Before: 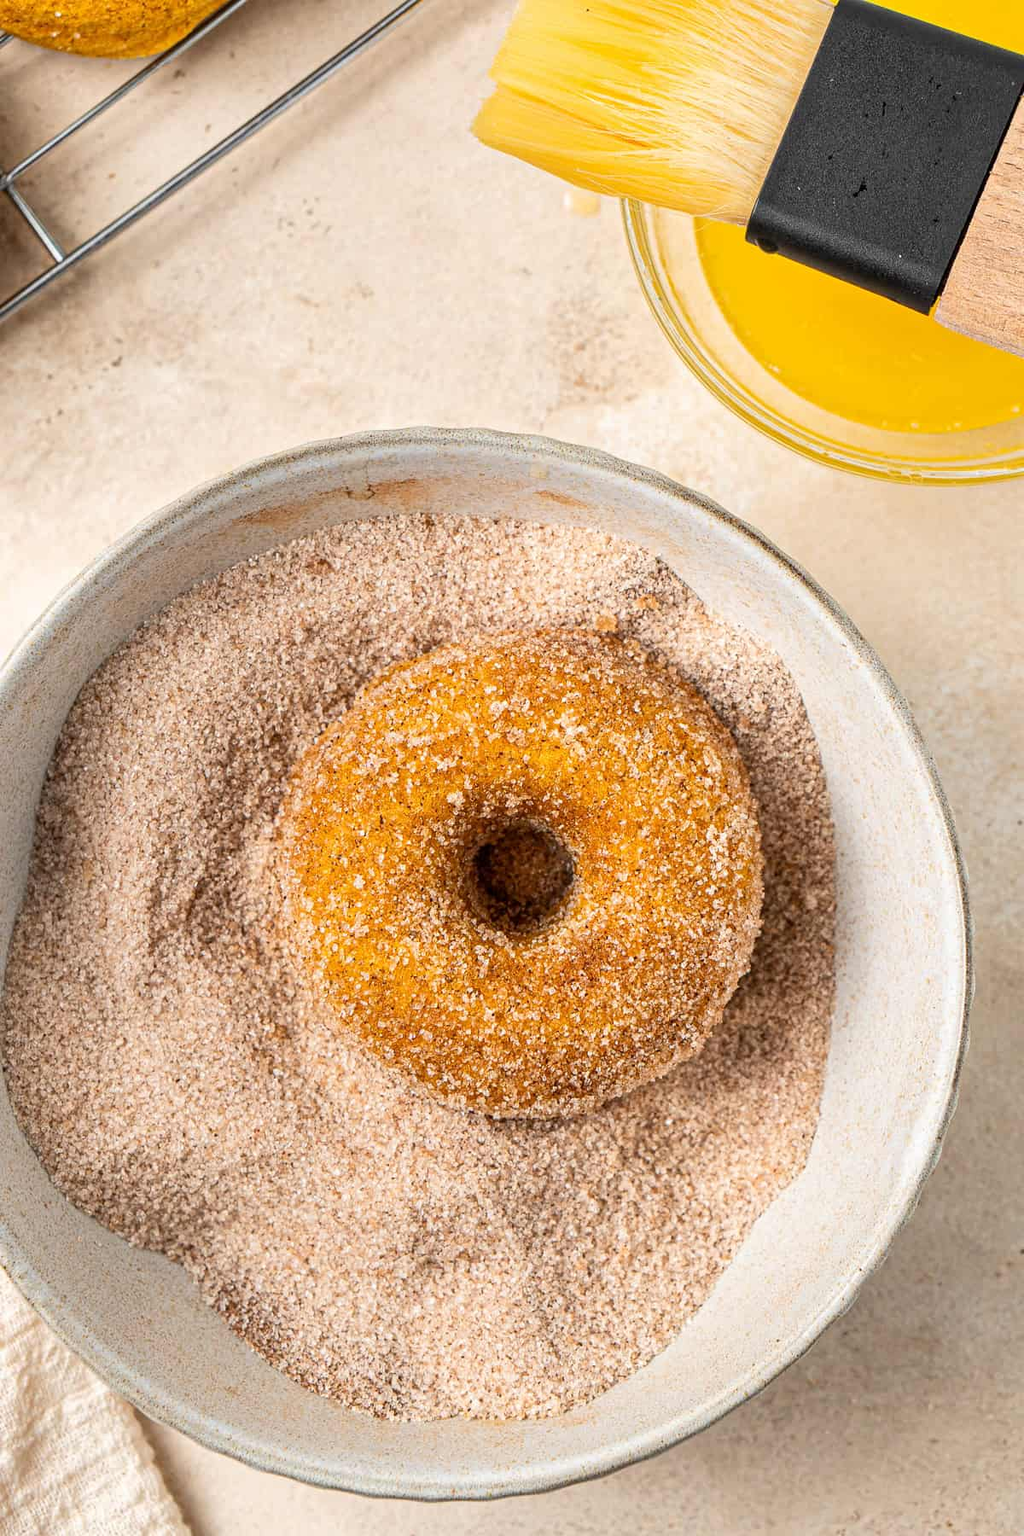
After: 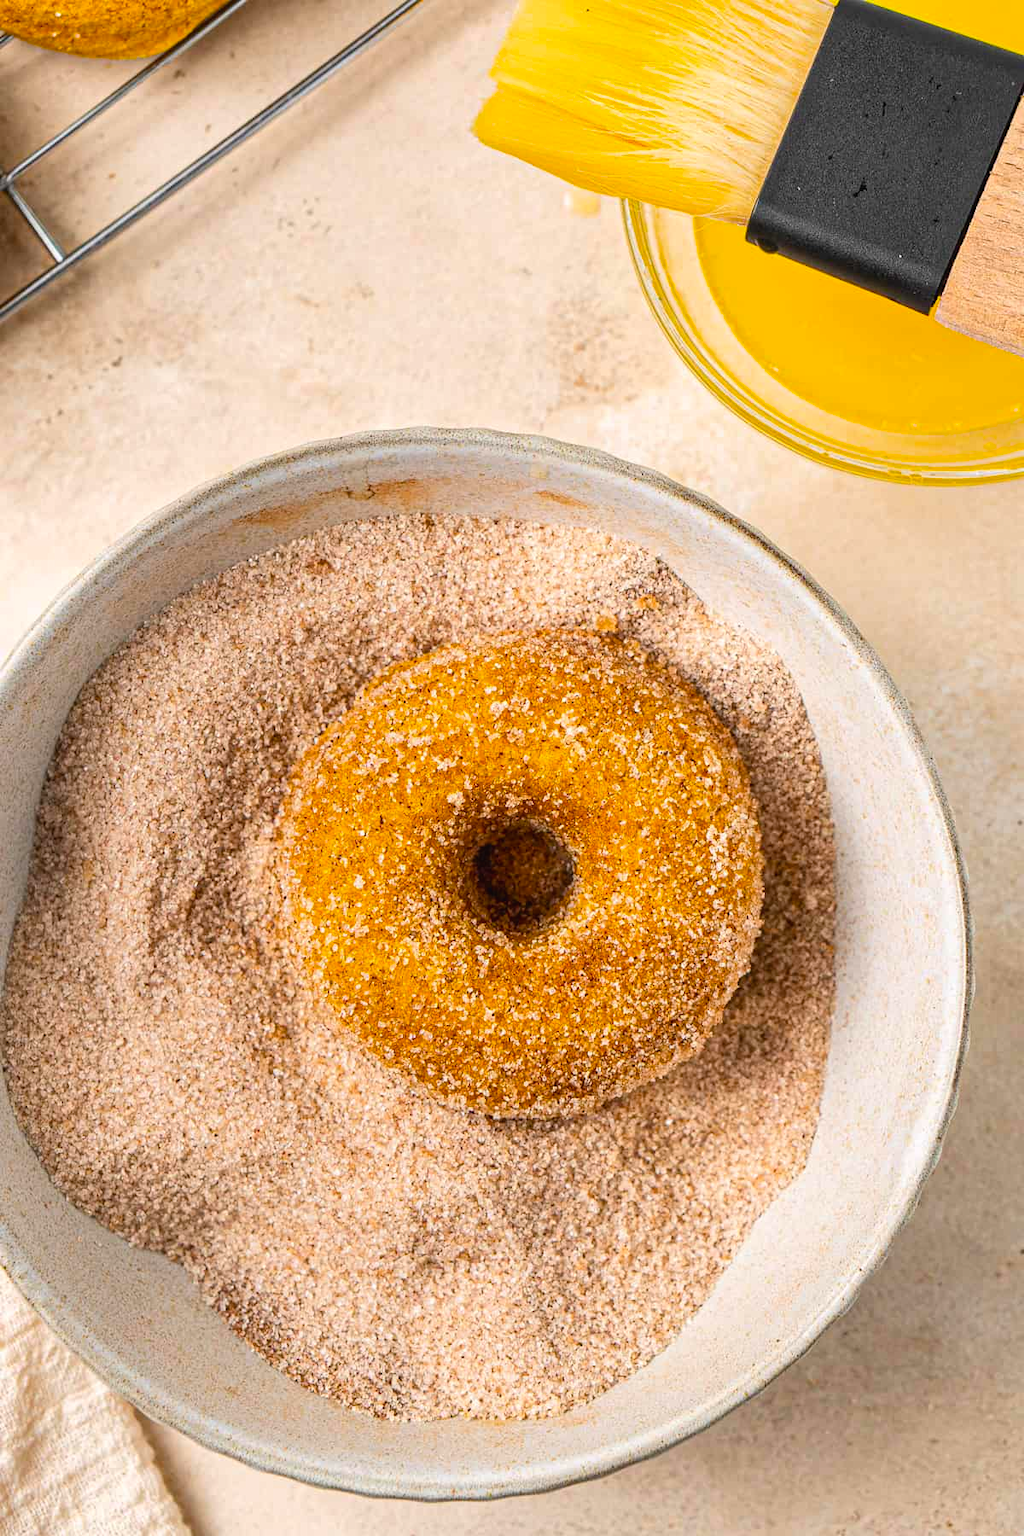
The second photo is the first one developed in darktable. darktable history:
color balance rgb: highlights gain › chroma 0.244%, highlights gain › hue 330.91°, global offset › luminance 0.261%, perceptual saturation grading › global saturation 29.772%
